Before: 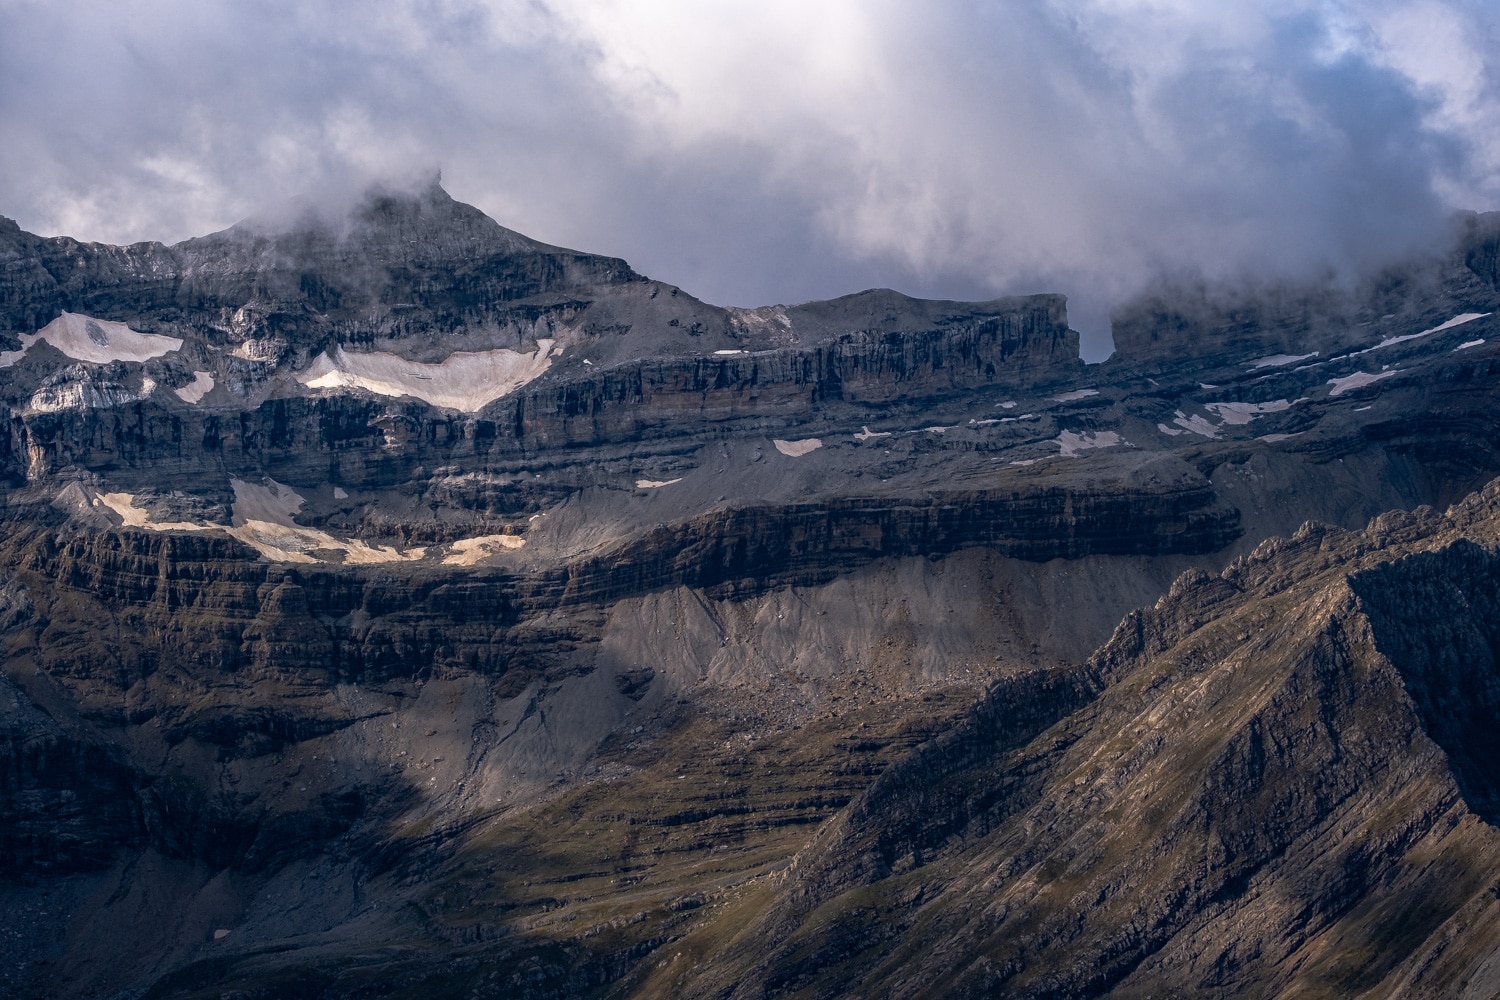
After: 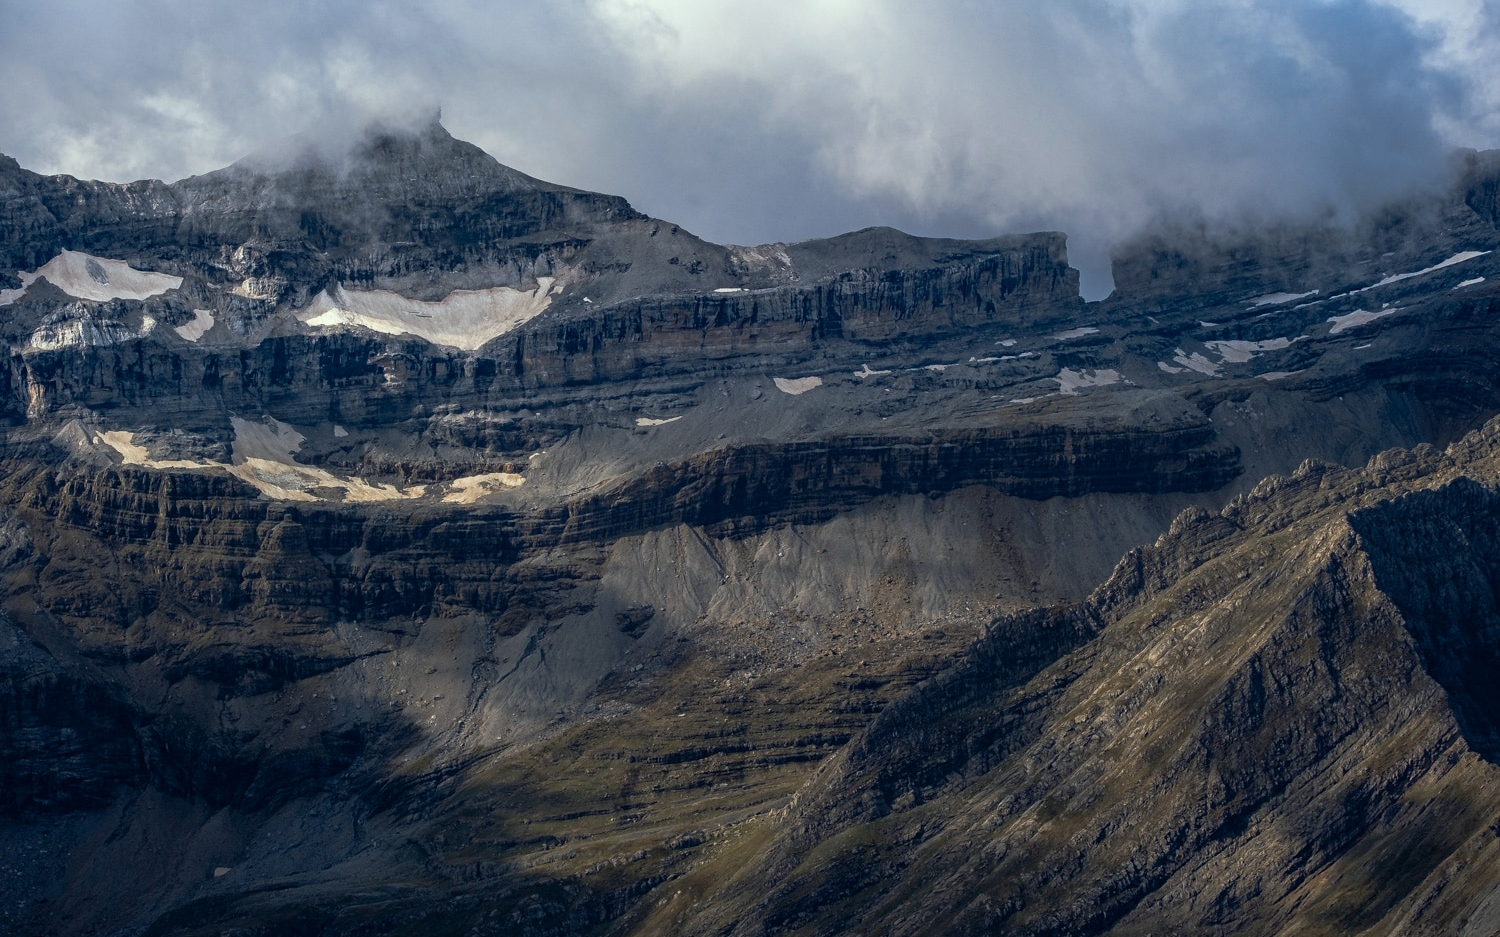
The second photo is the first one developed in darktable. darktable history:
crop and rotate: top 6.25%
color correction: highlights a* -8, highlights b* 3.1
